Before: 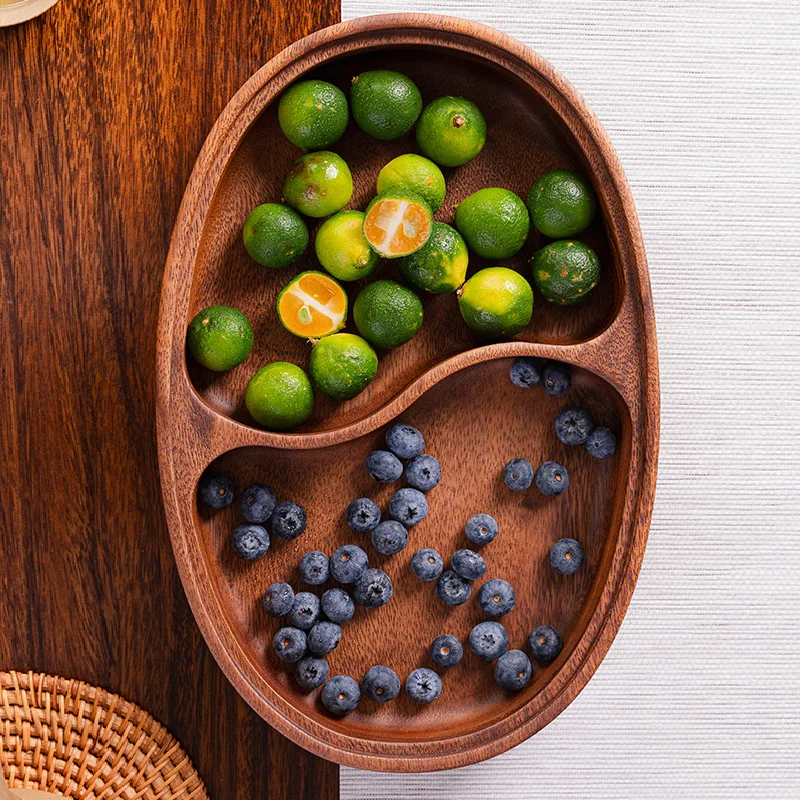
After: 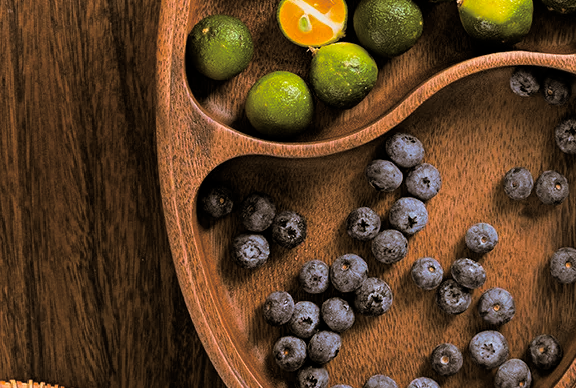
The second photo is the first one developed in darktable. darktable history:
split-toning: shadows › hue 37.98°, highlights › hue 185.58°, balance -55.261
filmic rgb: black relative exposure -12 EV, white relative exposure 2.8 EV, threshold 3 EV, target black luminance 0%, hardness 8.06, latitude 70.41%, contrast 1.14, highlights saturation mix 10%, shadows ↔ highlights balance -0.388%, color science v4 (2020), iterations of high-quality reconstruction 10, contrast in shadows soft, contrast in highlights soft, enable highlight reconstruction true
crop: top 36.498%, right 27.964%, bottom 14.995%
